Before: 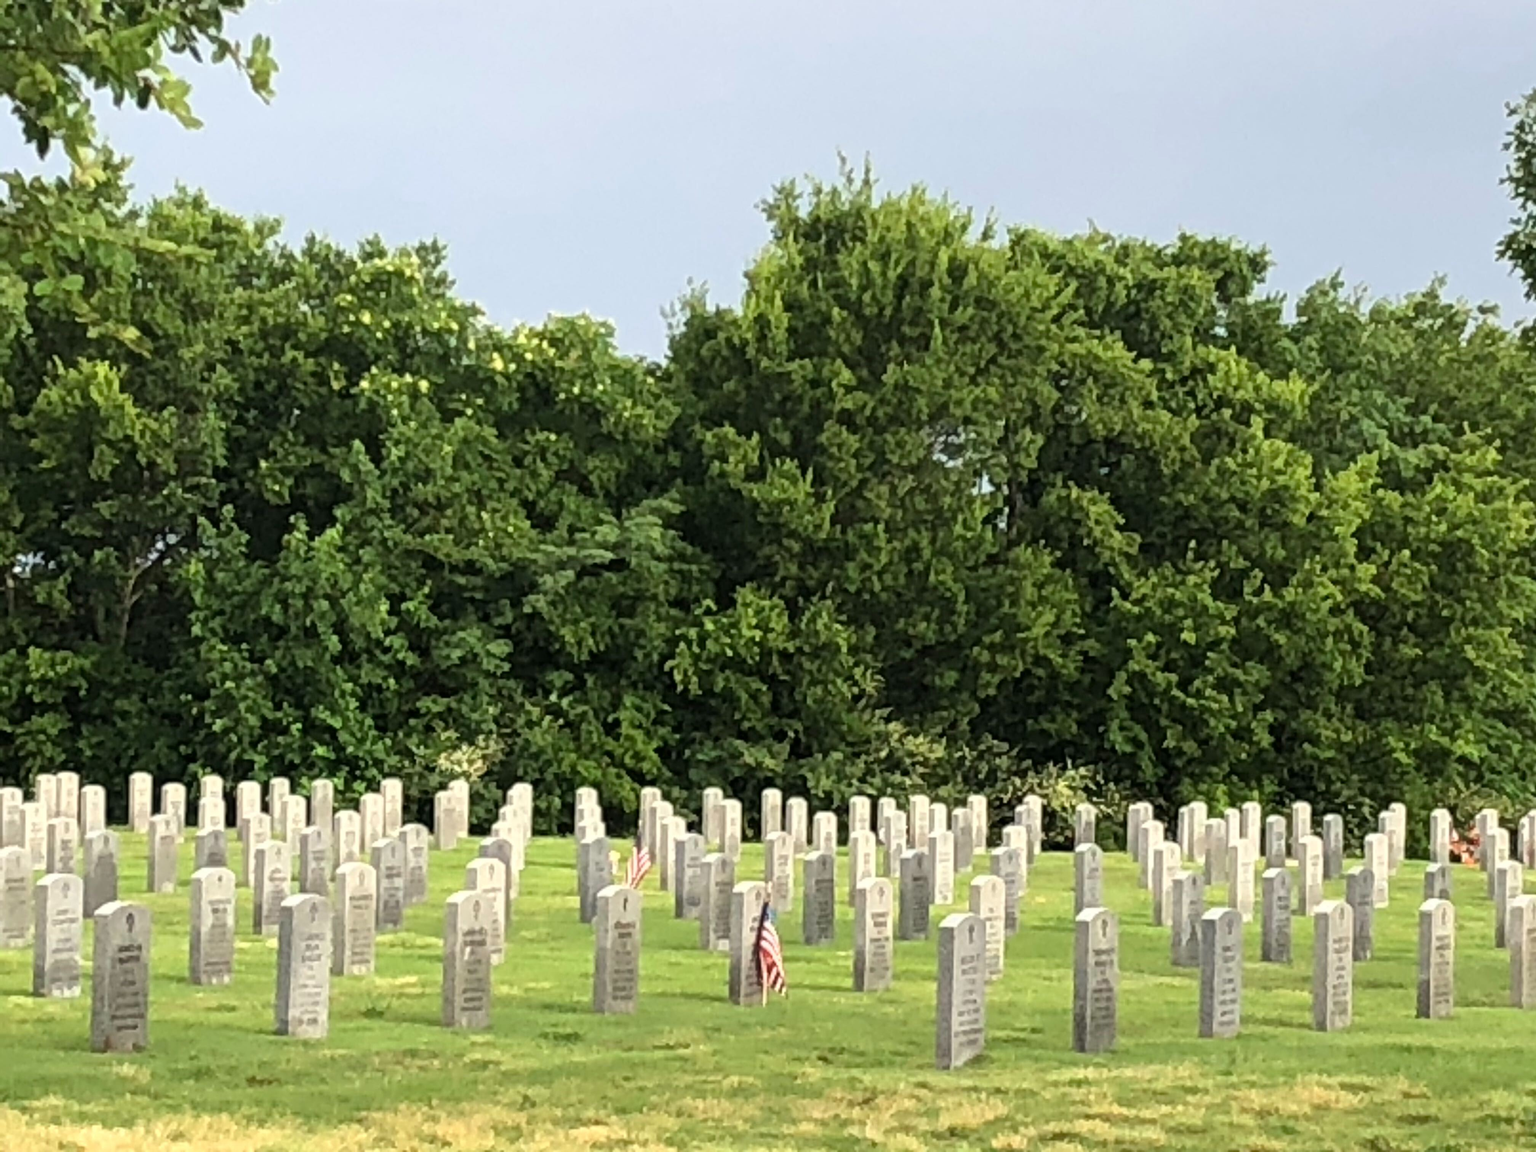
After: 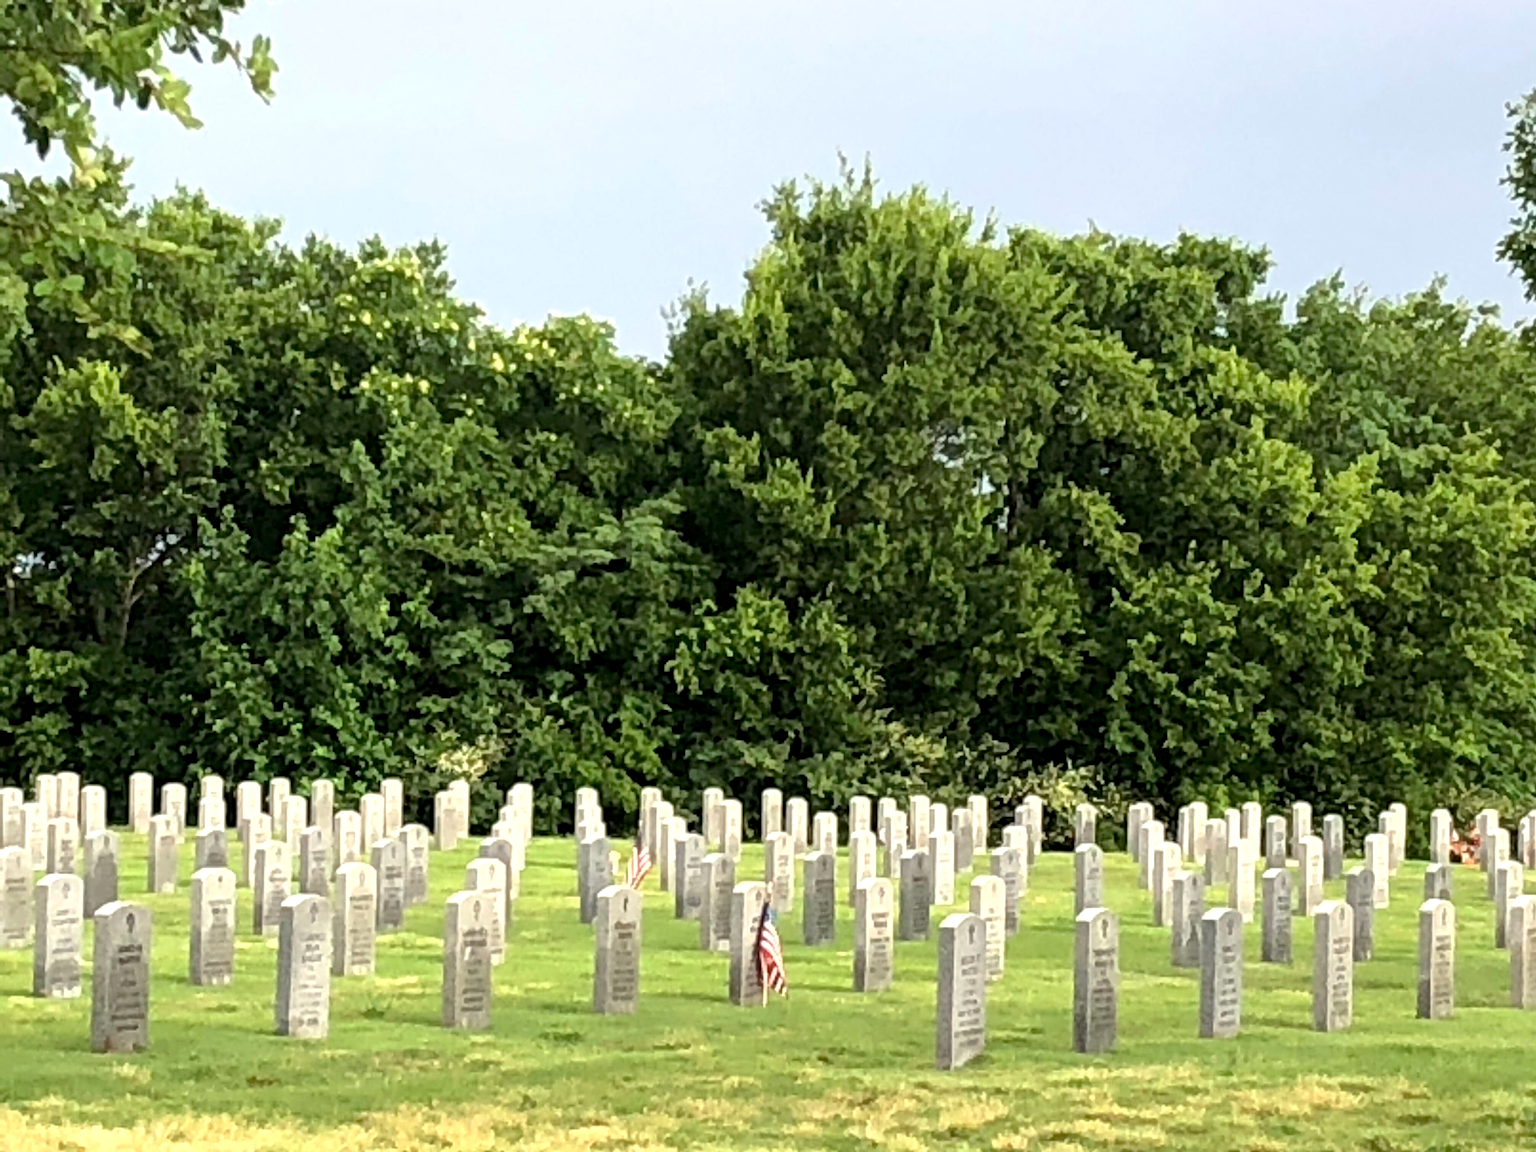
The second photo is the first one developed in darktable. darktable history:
exposure: black level correction 0.005, exposure 0.286 EV, compensate highlight preservation false
tone equalizer: -8 EV -1.84 EV, -7 EV -1.16 EV, -6 EV -1.62 EV, smoothing diameter 25%, edges refinement/feathering 10, preserve details guided filter
